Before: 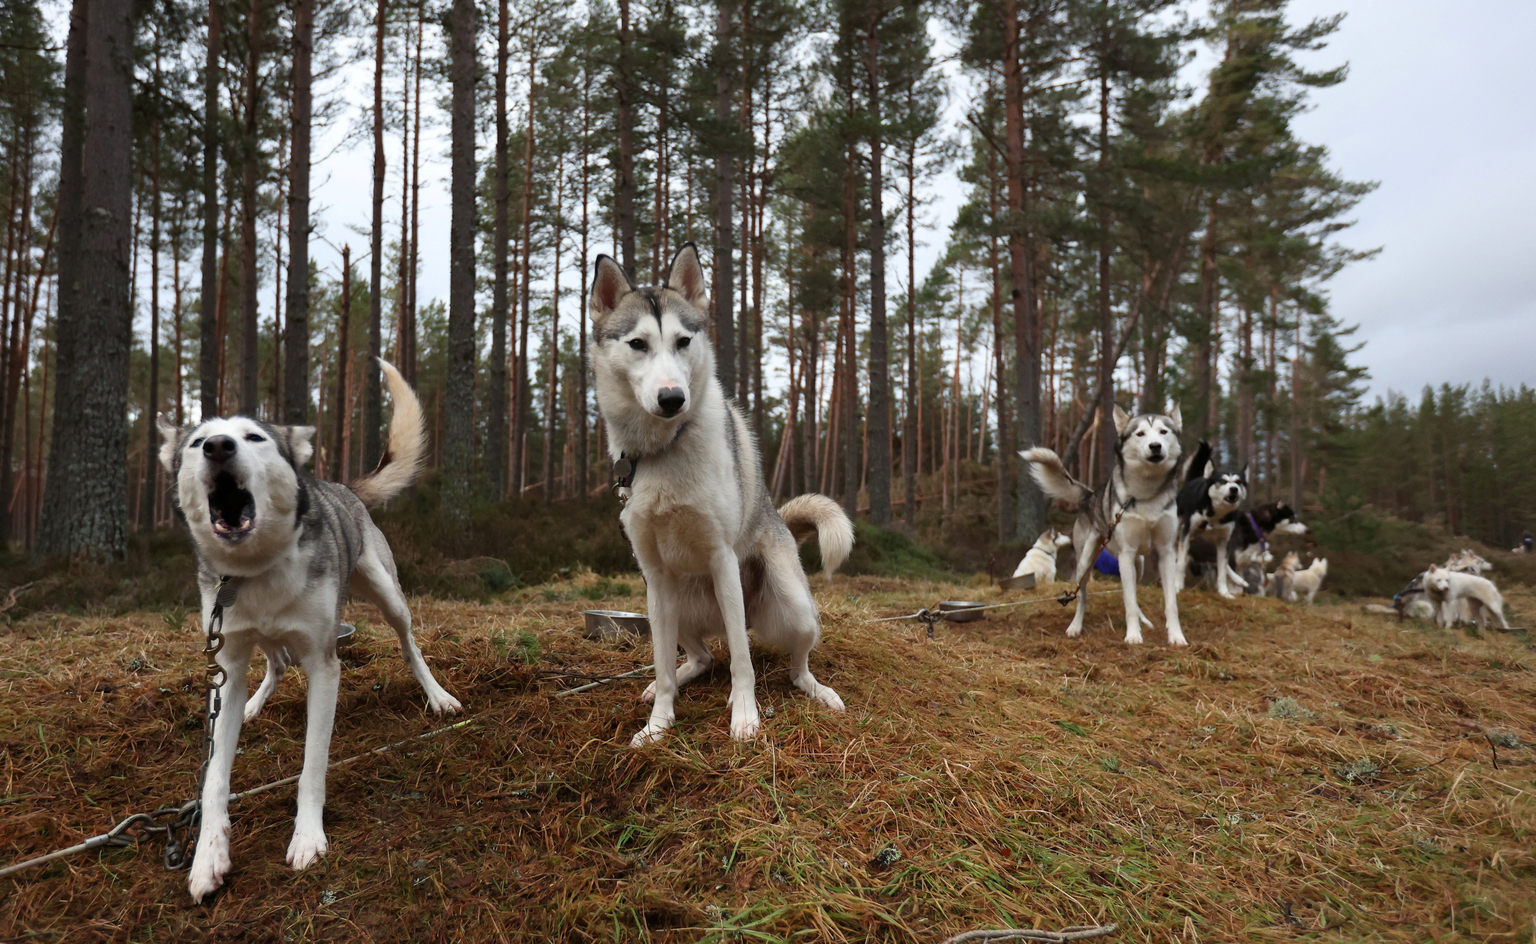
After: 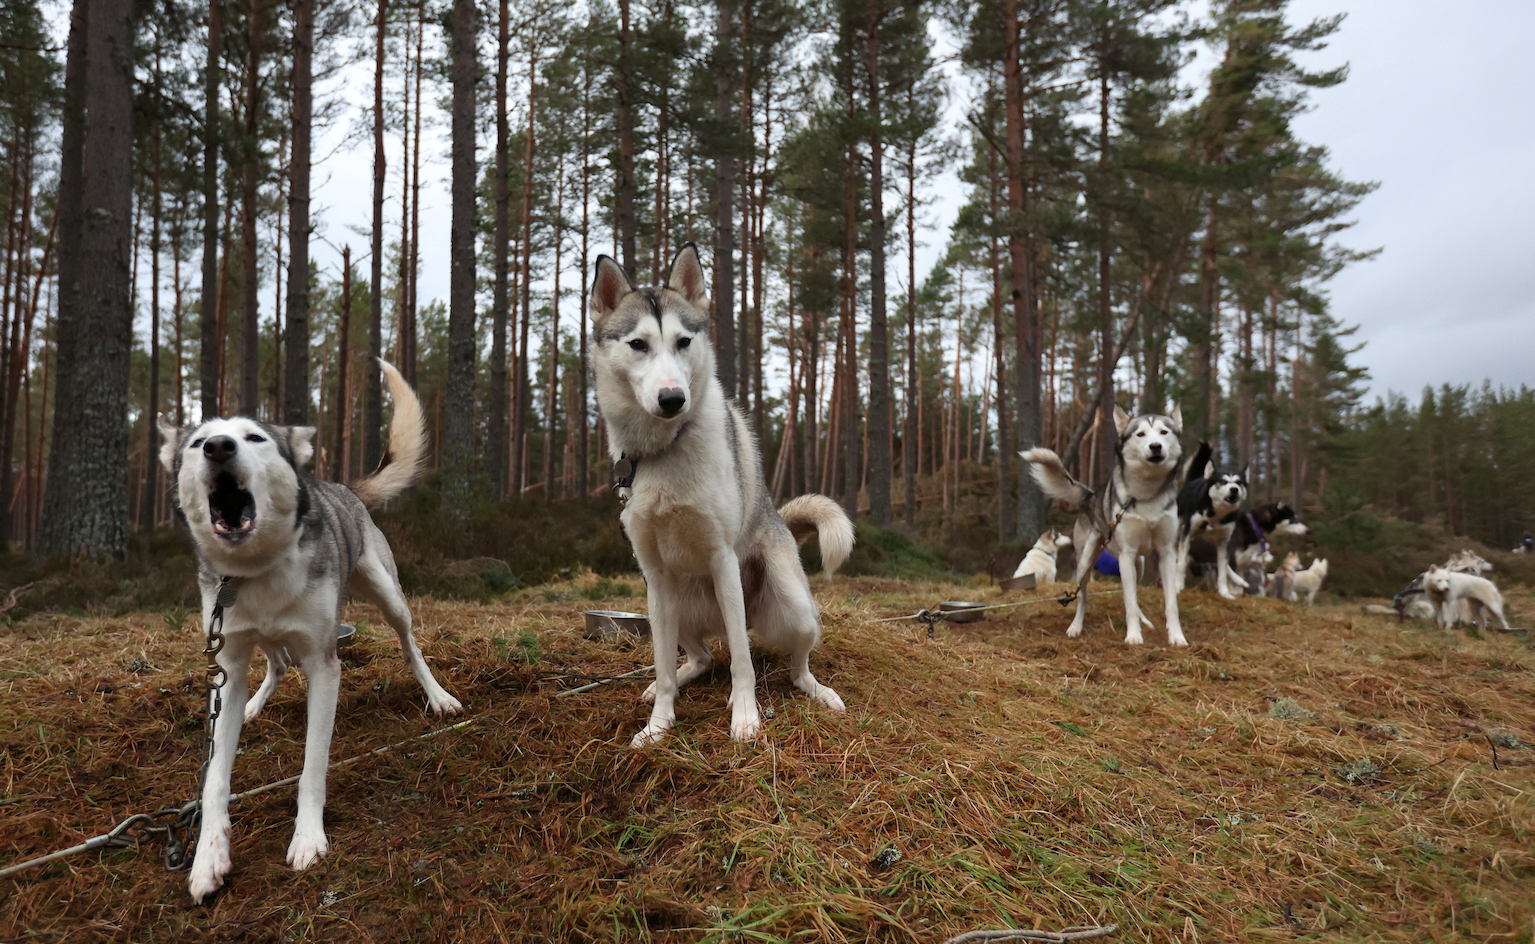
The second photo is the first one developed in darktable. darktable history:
color correction: highlights b* -0.038
tone equalizer: edges refinement/feathering 500, mask exposure compensation -1.57 EV, preserve details no
